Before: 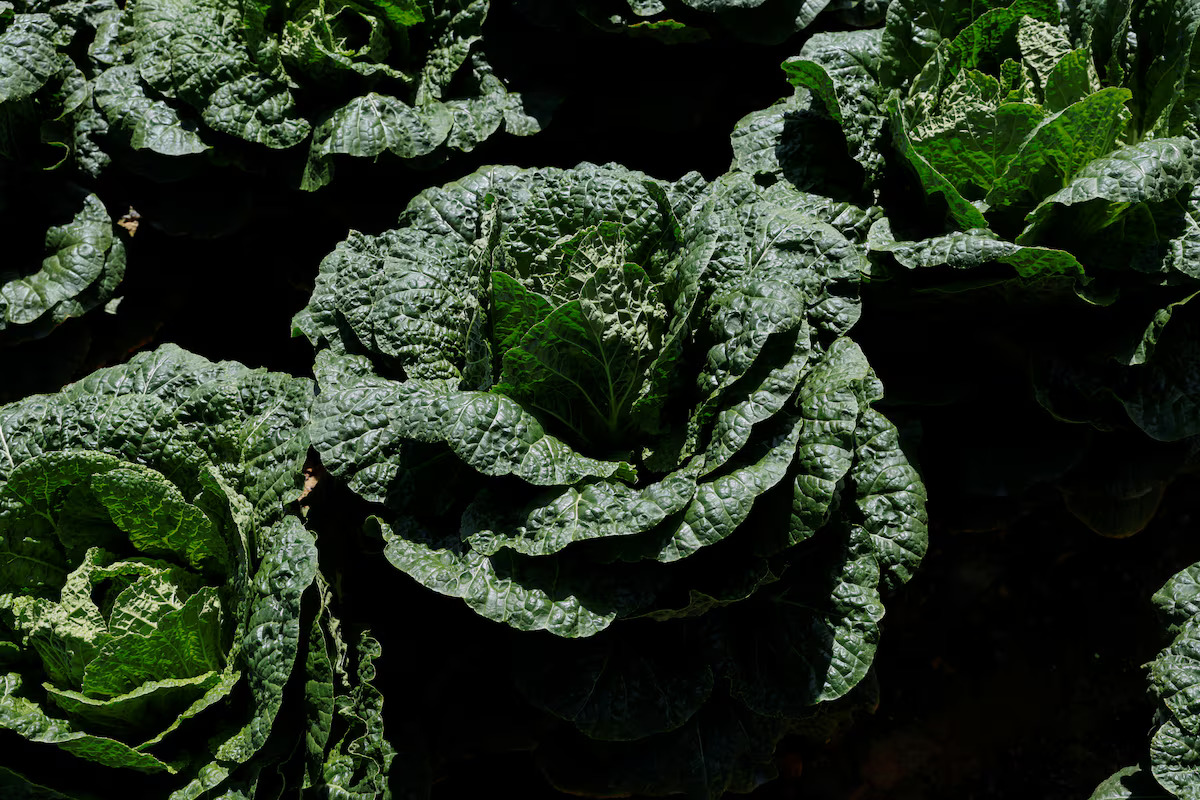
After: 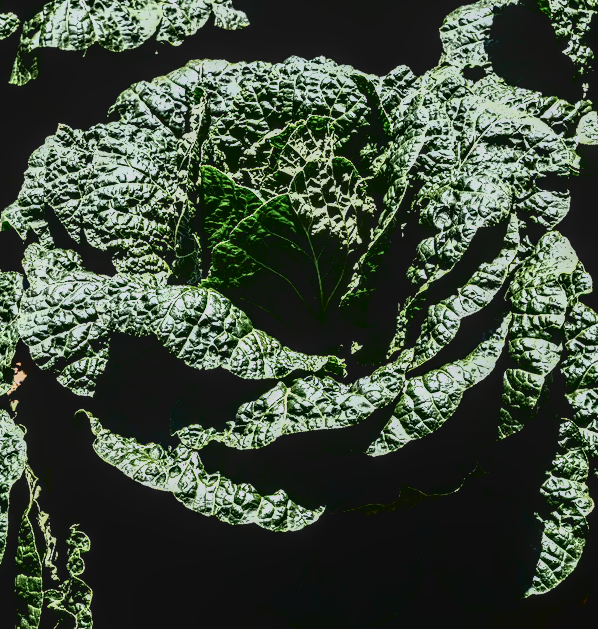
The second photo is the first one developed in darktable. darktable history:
local contrast: highlights 6%, shadows 7%, detail 133%
contrast equalizer: octaves 7, y [[0.506, 0.531, 0.562, 0.606, 0.638, 0.669], [0.5 ×6], [0.5 ×6], [0 ×6], [0 ×6]]
tone curve: curves: ch0 [(0, 0) (0.003, 0) (0.011, 0) (0.025, 0) (0.044, 0.001) (0.069, 0.003) (0.1, 0.003) (0.136, 0.006) (0.177, 0.014) (0.224, 0.056) (0.277, 0.128) (0.335, 0.218) (0.399, 0.346) (0.468, 0.512) (0.543, 0.713) (0.623, 0.898) (0.709, 0.987) (0.801, 0.99) (0.898, 0.99) (1, 1)], color space Lab, independent channels, preserve colors none
crop and rotate: angle 0.018°, left 24.312%, top 13.242%, right 25.767%, bottom 8.062%
